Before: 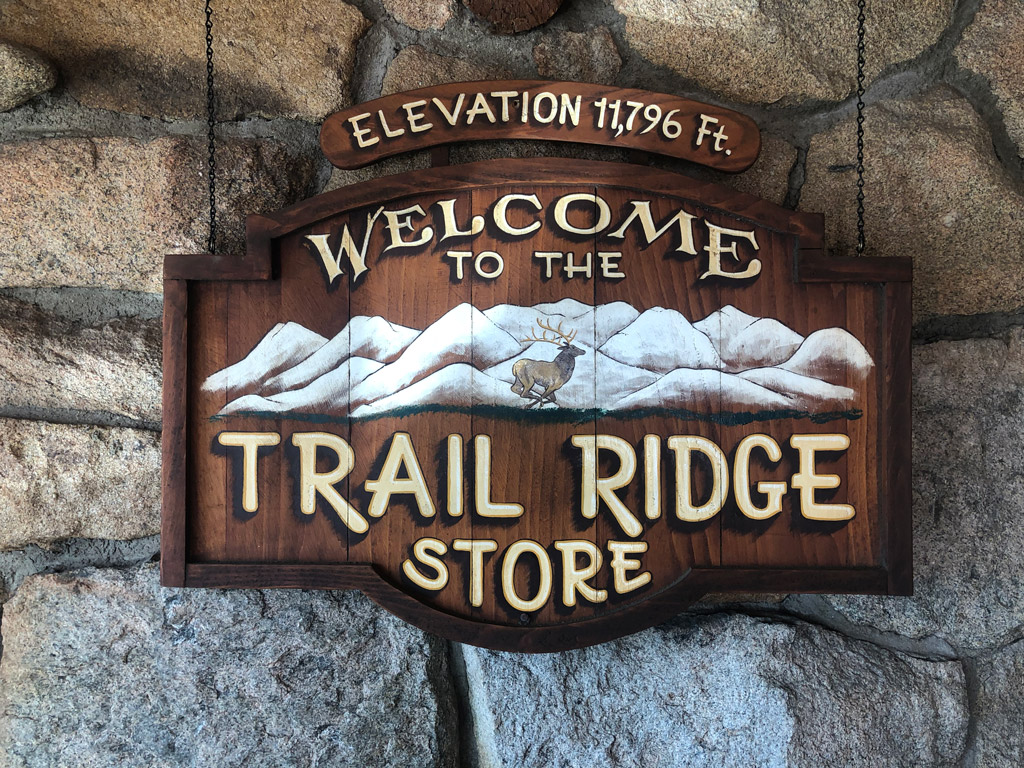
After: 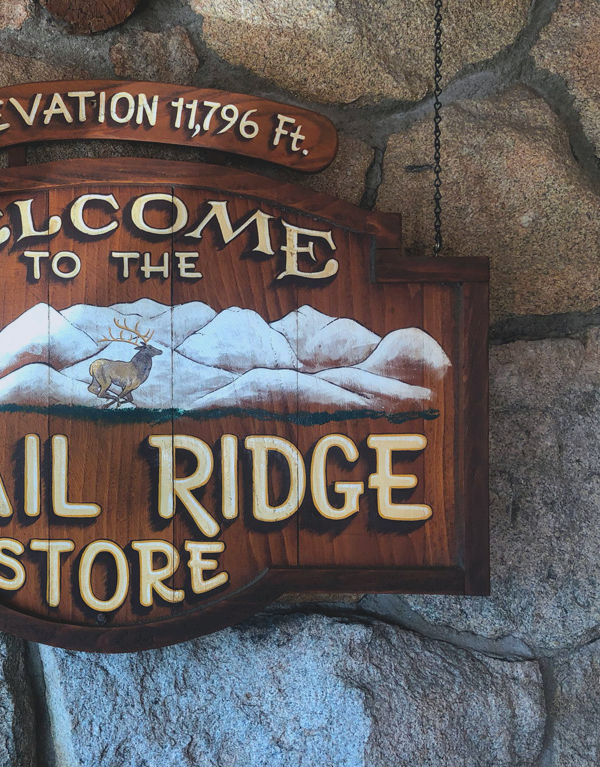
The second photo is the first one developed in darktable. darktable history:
crop: left 41.402%
color correction: highlights a* -0.137, highlights b* -5.91, shadows a* -0.137, shadows b* -0.137
contrast brightness saturation: contrast -0.19, saturation 0.19
